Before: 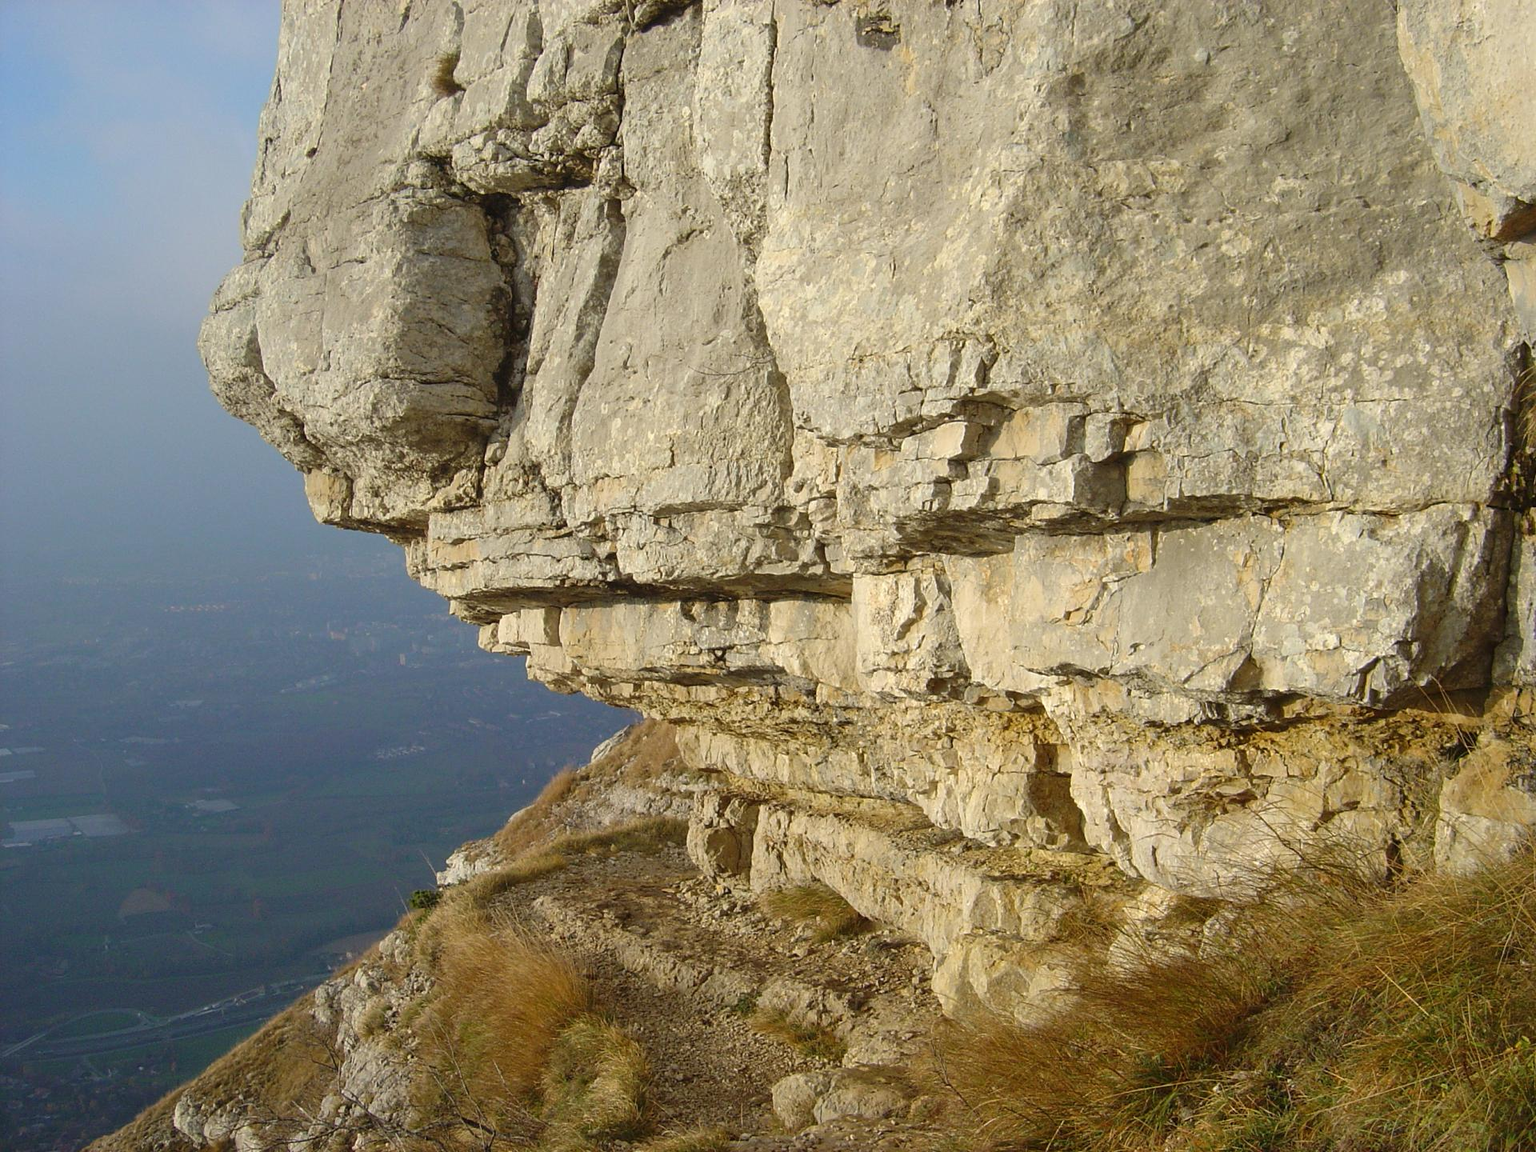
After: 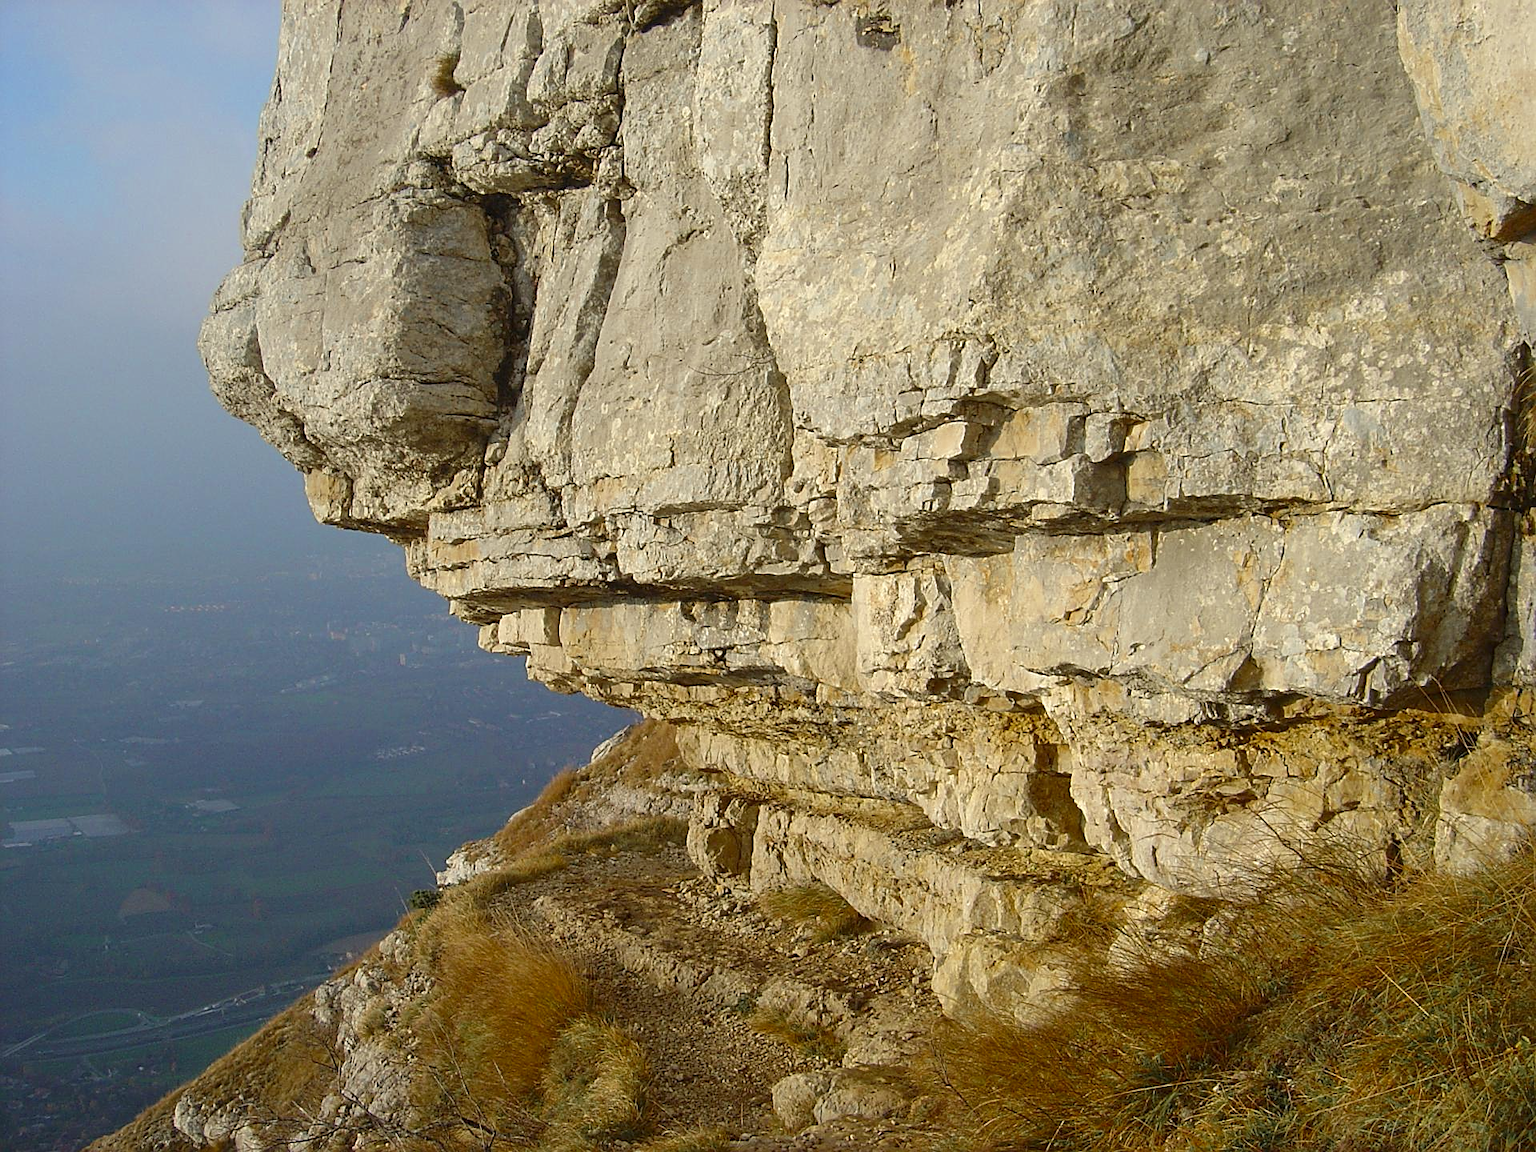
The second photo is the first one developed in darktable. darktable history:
sharpen: on, module defaults
color zones: curves: ch0 [(0.11, 0.396) (0.195, 0.36) (0.25, 0.5) (0.303, 0.412) (0.357, 0.544) (0.75, 0.5) (0.967, 0.328)]; ch1 [(0, 0.468) (0.112, 0.512) (0.202, 0.6) (0.25, 0.5) (0.307, 0.352) (0.357, 0.544) (0.75, 0.5) (0.963, 0.524)]
